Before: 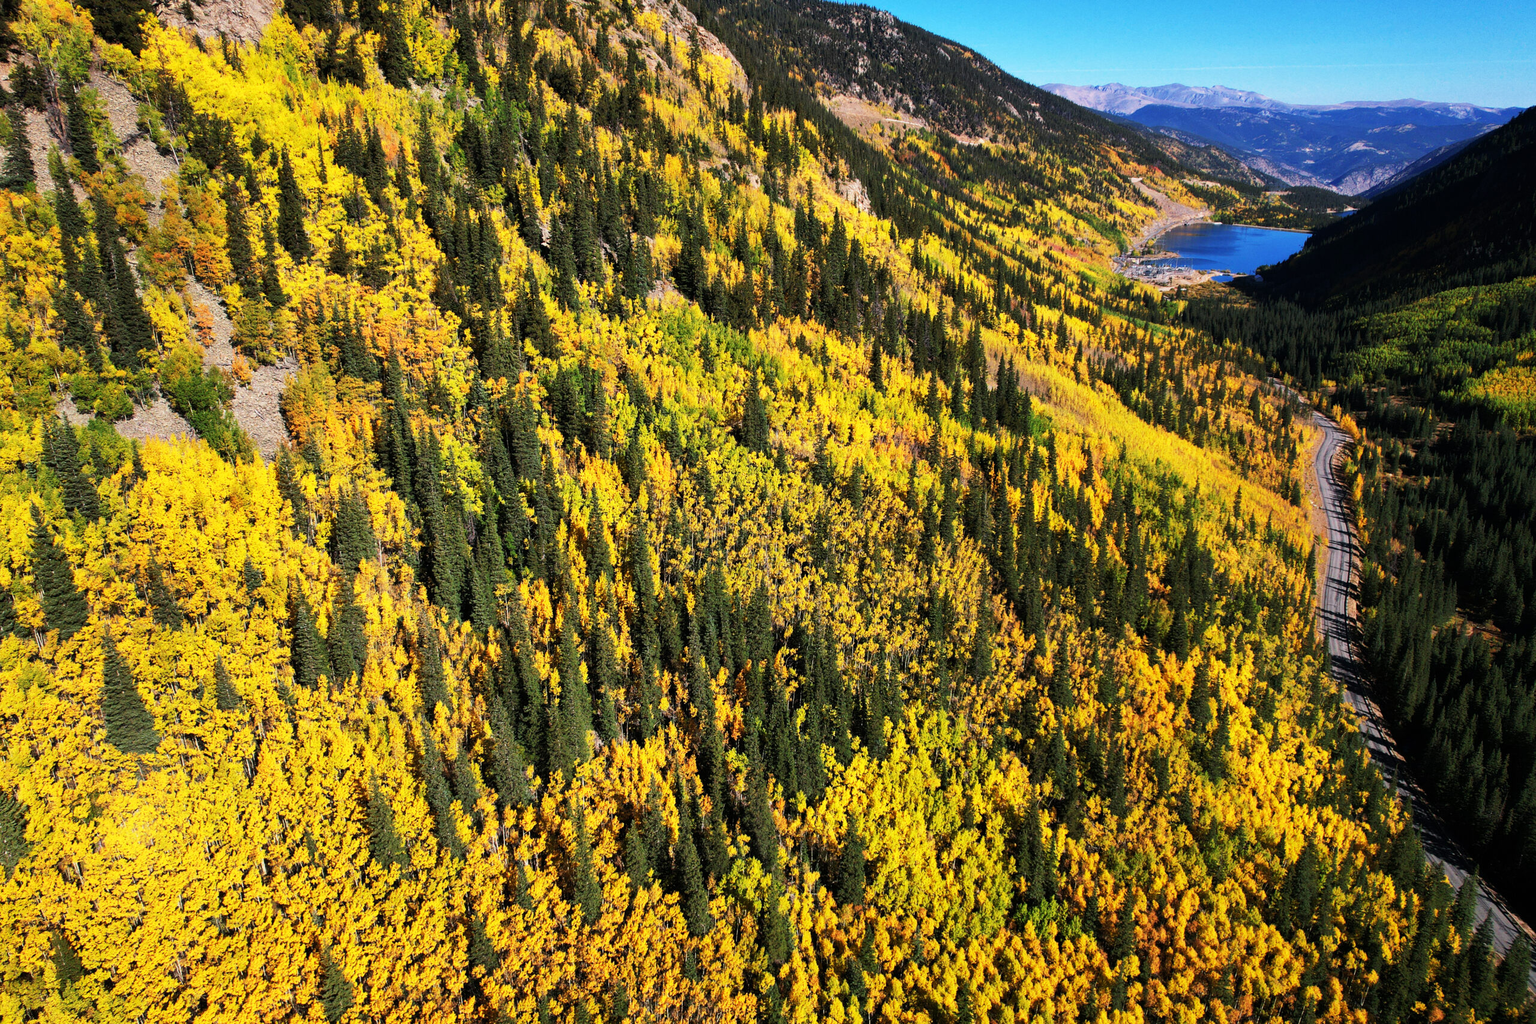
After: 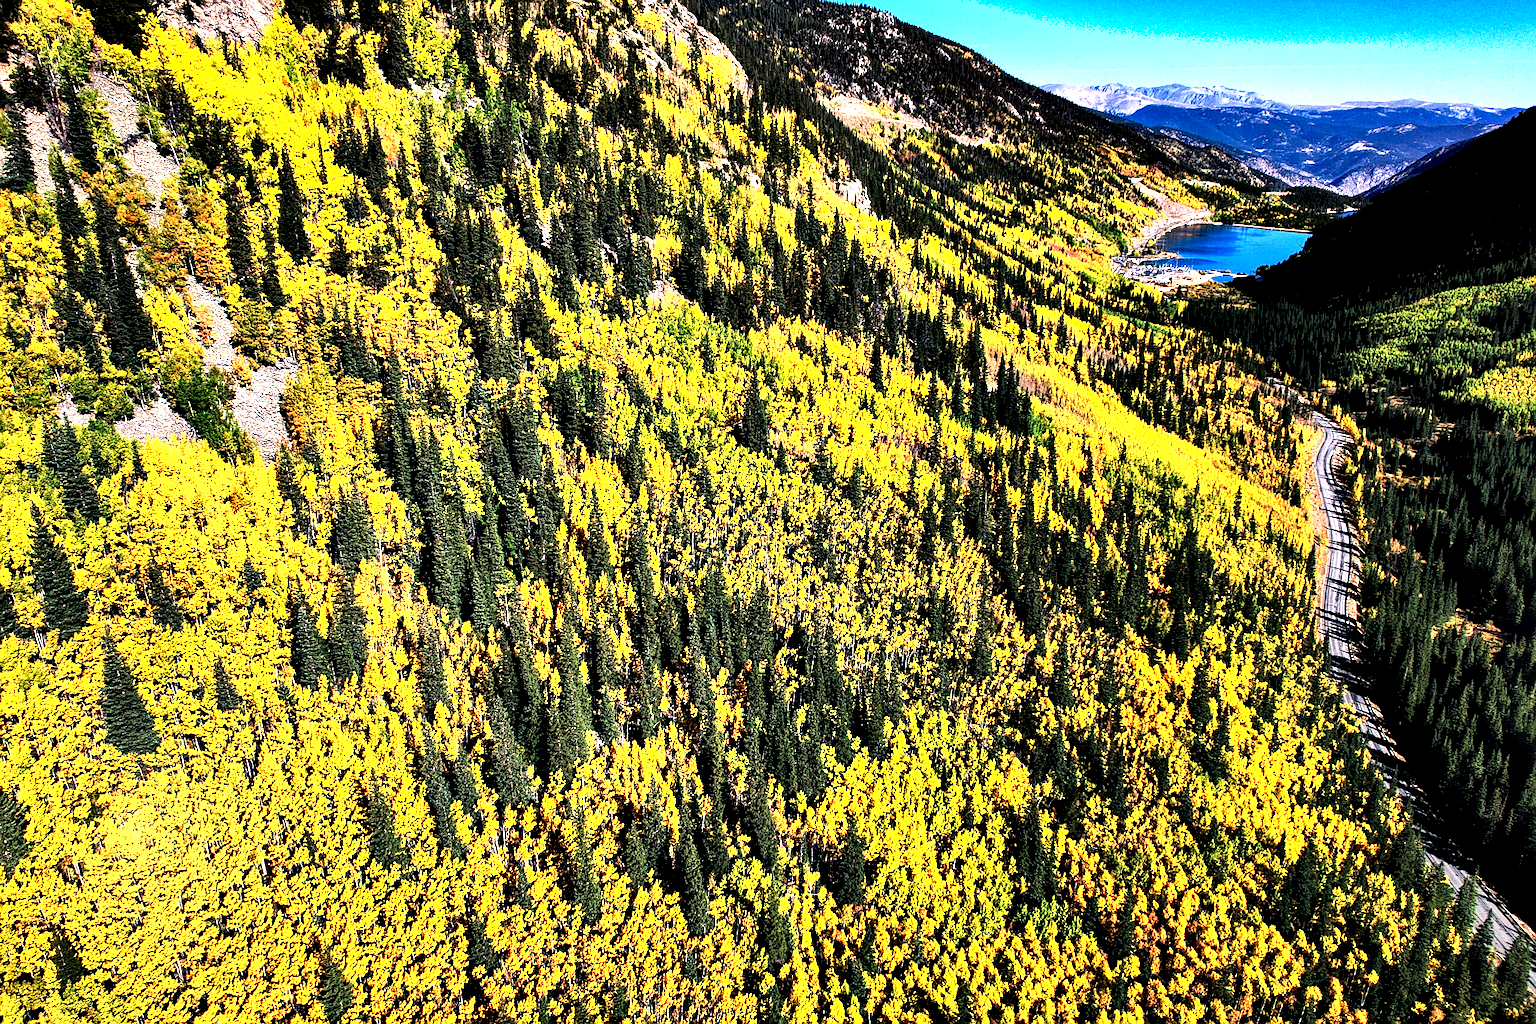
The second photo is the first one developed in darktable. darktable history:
local contrast: on, module defaults
contrast equalizer: octaves 7, y [[0.627 ×6], [0.563 ×6], [0 ×6], [0 ×6], [0 ×6]]
shadows and highlights: soften with gaussian
tone equalizer: -8 EV -0.75 EV, -7 EV -0.7 EV, -6 EV -0.6 EV, -5 EV -0.4 EV, -3 EV 0.4 EV, -2 EV 0.6 EV, -1 EV 0.7 EV, +0 EV 0.75 EV, edges refinement/feathering 500, mask exposure compensation -1.57 EV, preserve details no
sharpen: on, module defaults
